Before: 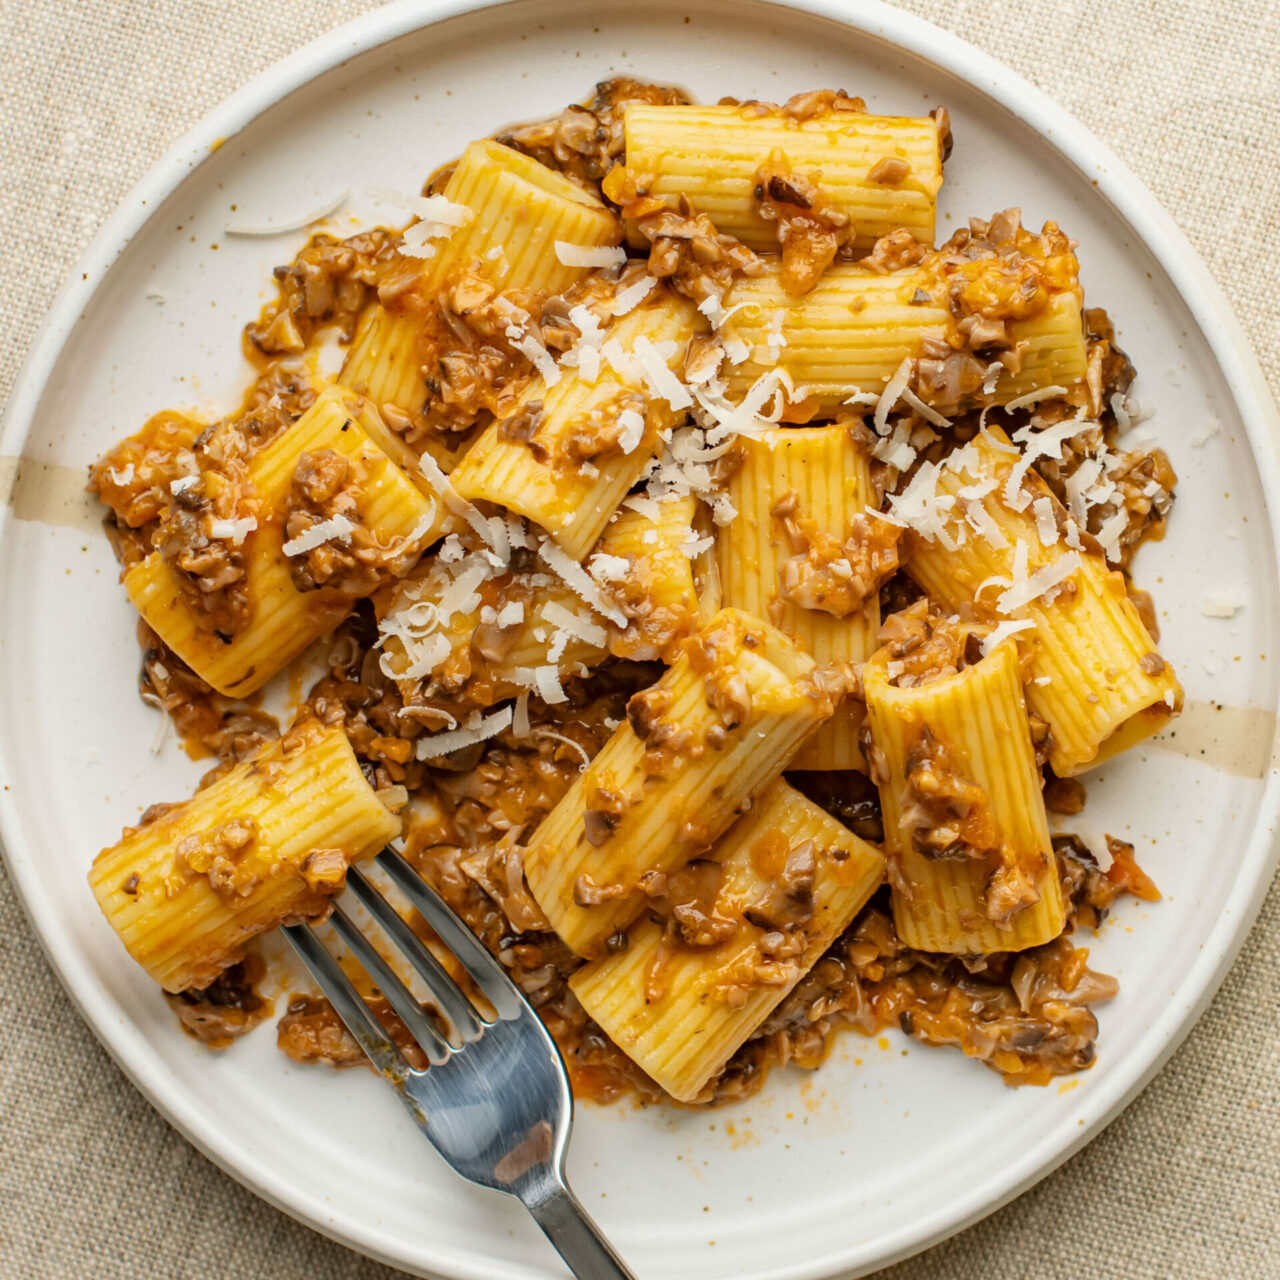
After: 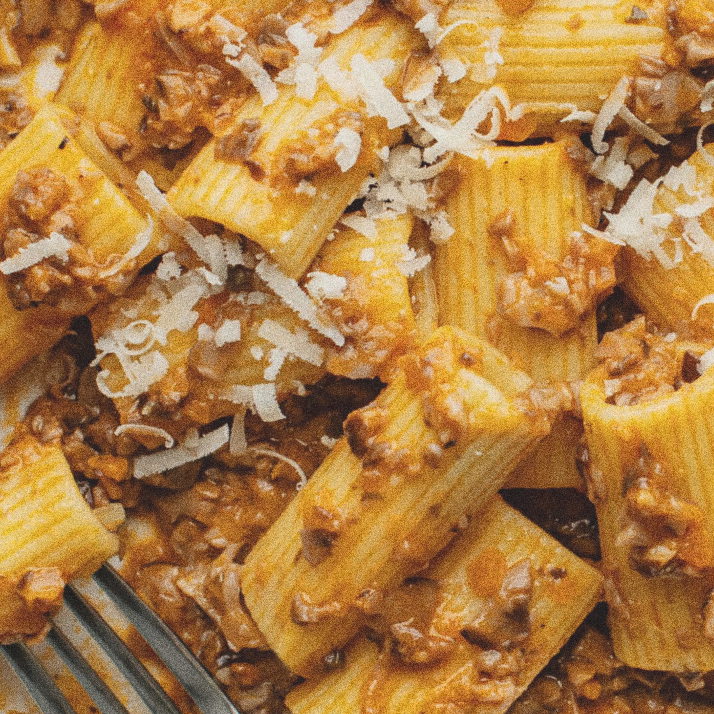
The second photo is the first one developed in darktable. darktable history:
grain: coarseness 10.62 ISO, strength 55.56%
crop and rotate: left 22.13%, top 22.054%, right 22.026%, bottom 22.102%
color balance: lift [1.01, 1, 1, 1], gamma [1.097, 1, 1, 1], gain [0.85, 1, 1, 1]
